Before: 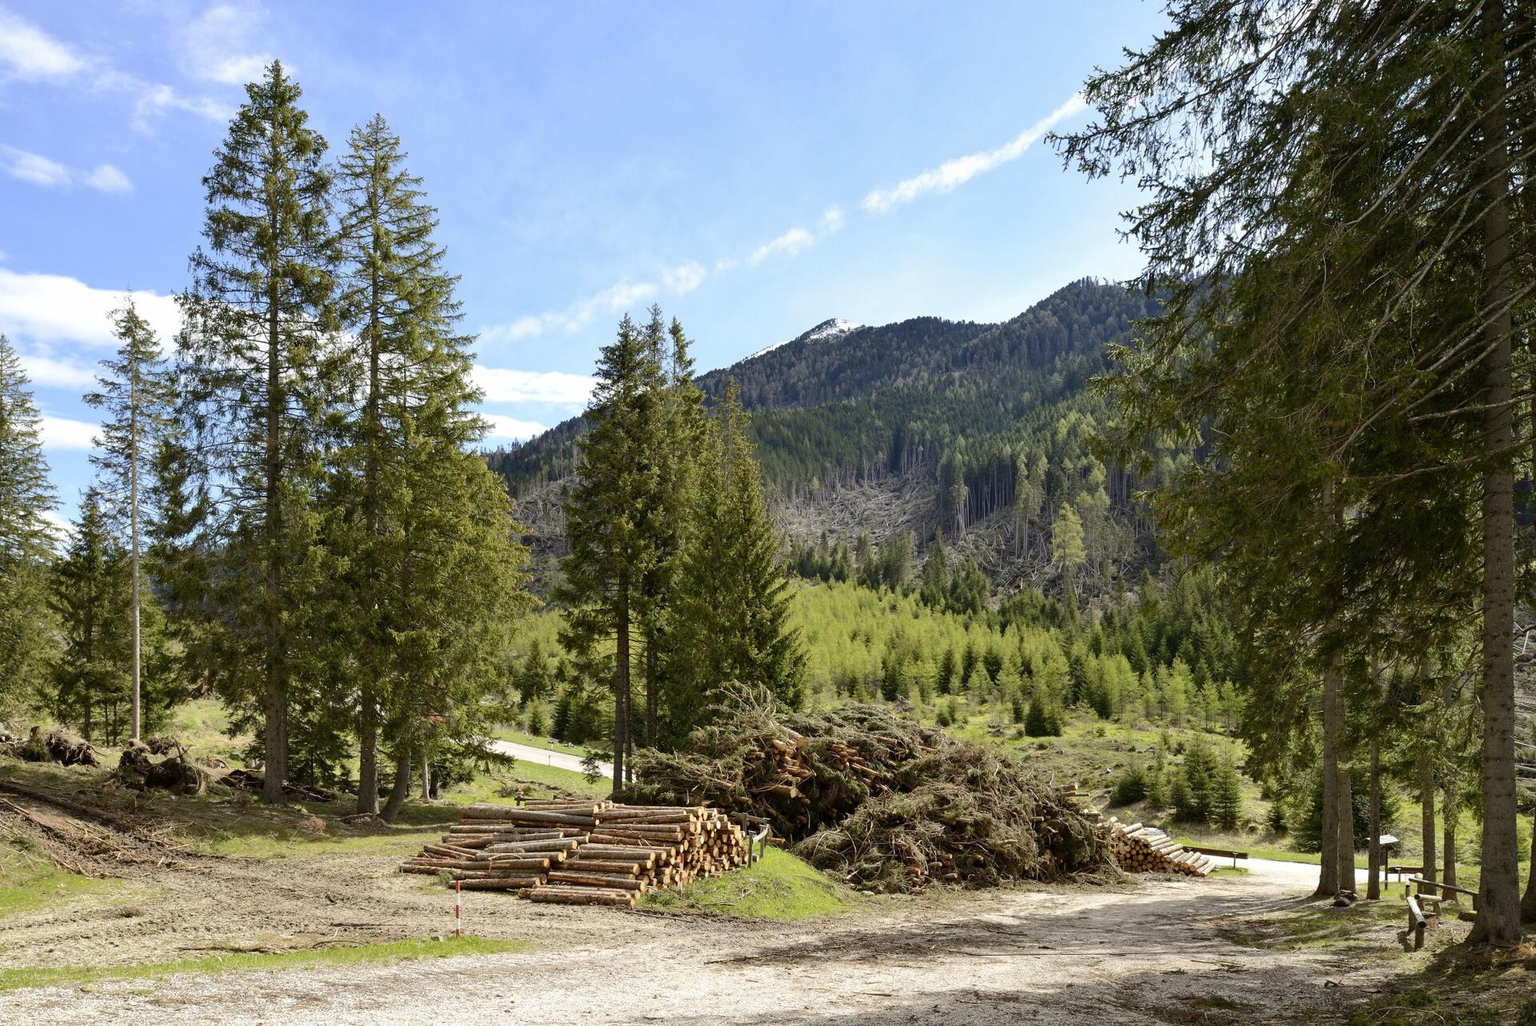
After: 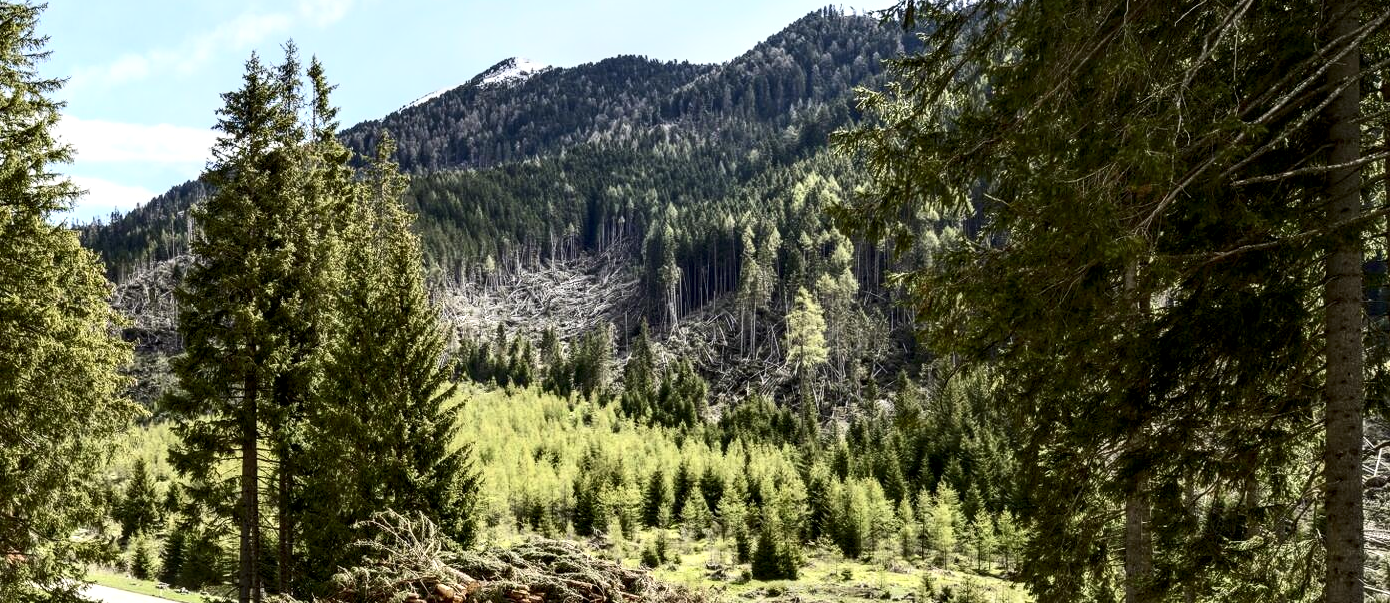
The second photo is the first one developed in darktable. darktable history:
local contrast: detail 150%
crop and rotate: left 27.587%, top 26.608%, bottom 26.345%
contrast brightness saturation: contrast 0.379, brightness 0.108
